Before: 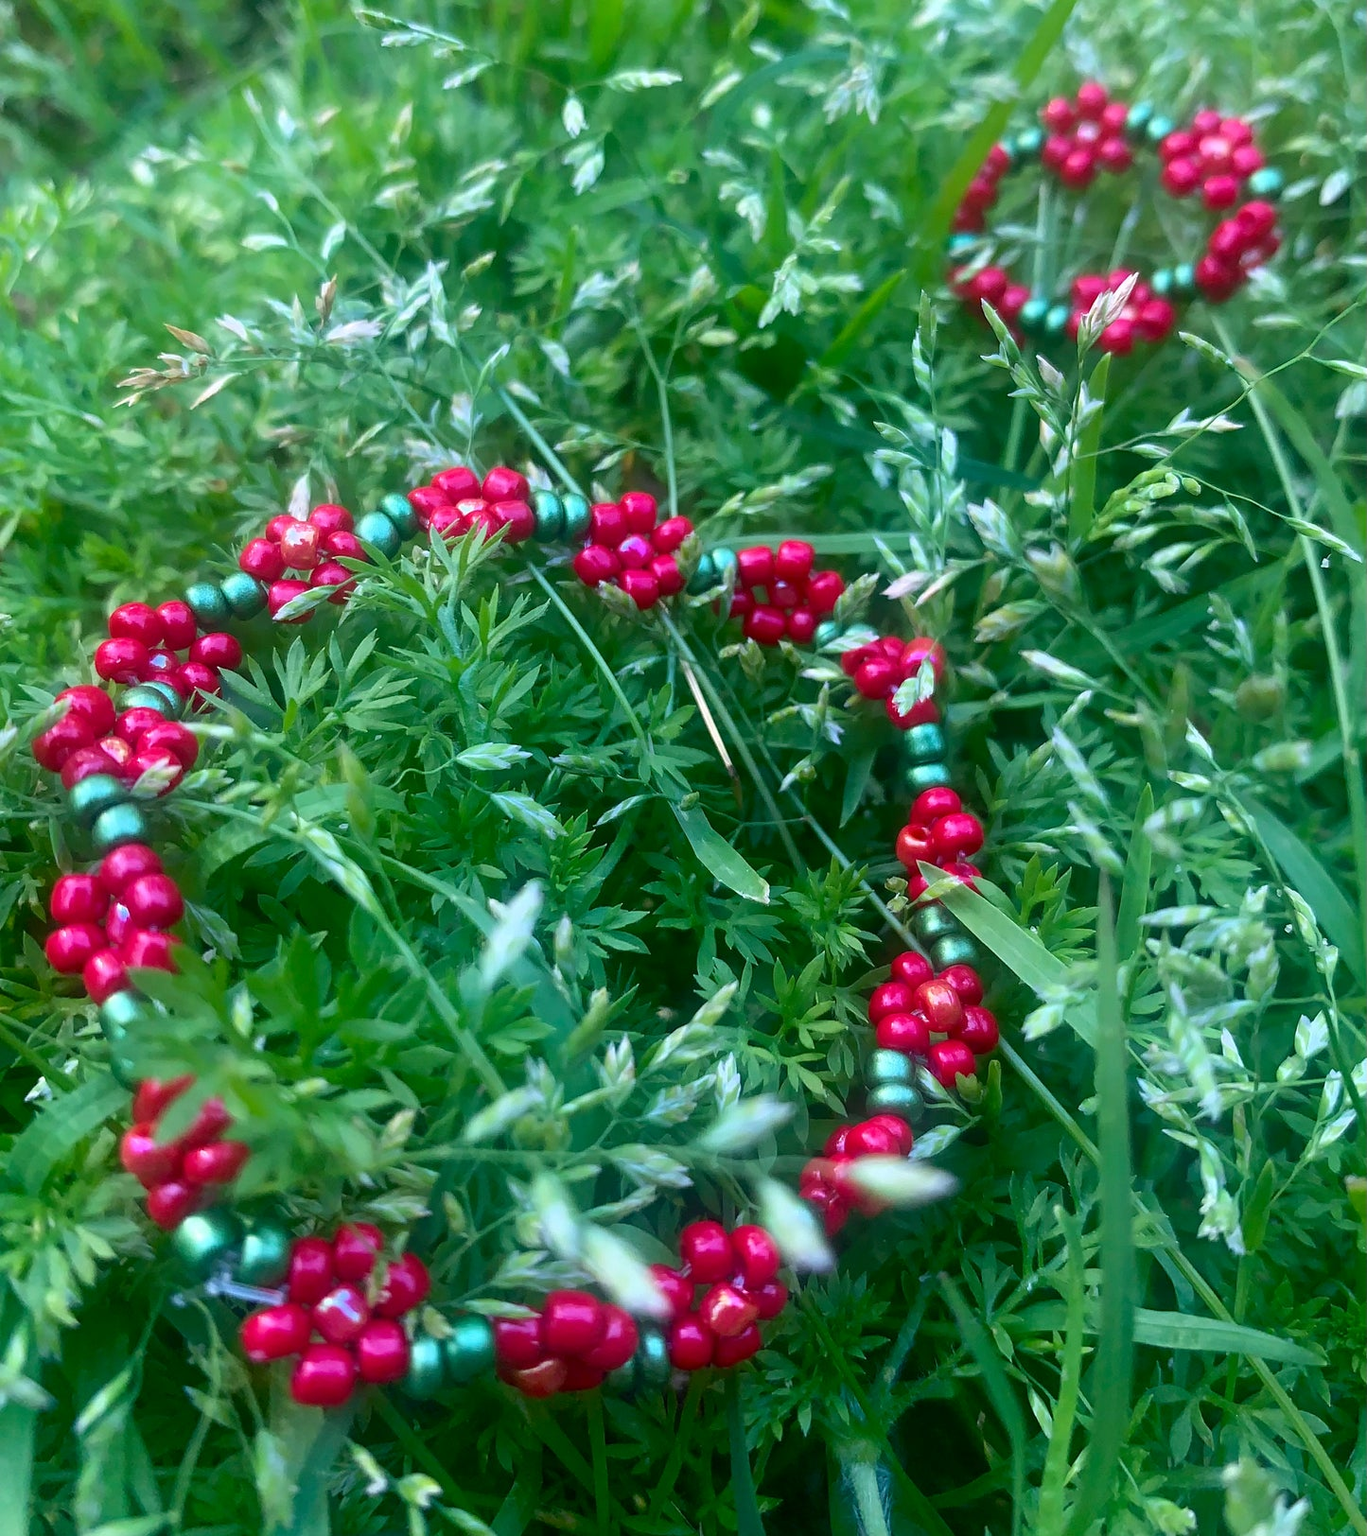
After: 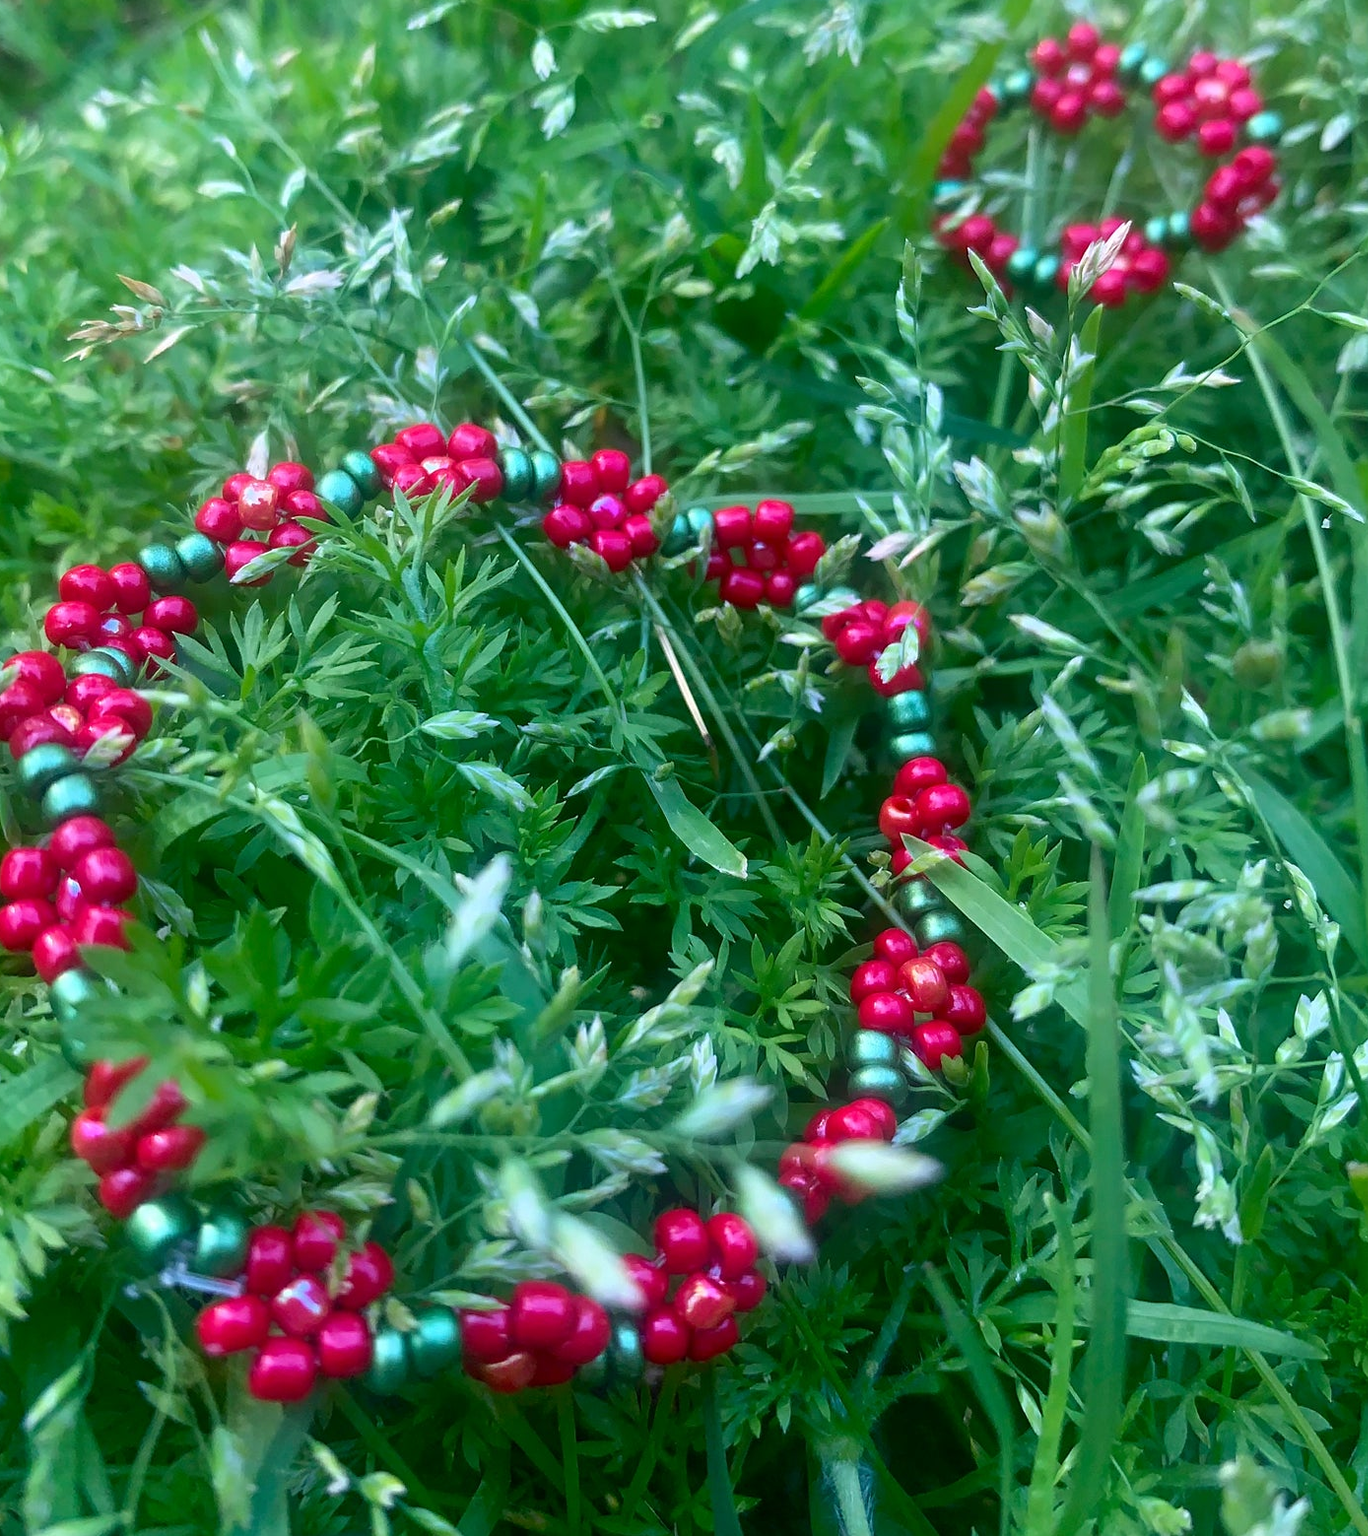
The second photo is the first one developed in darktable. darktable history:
crop and rotate: left 3.82%, top 3.986%
